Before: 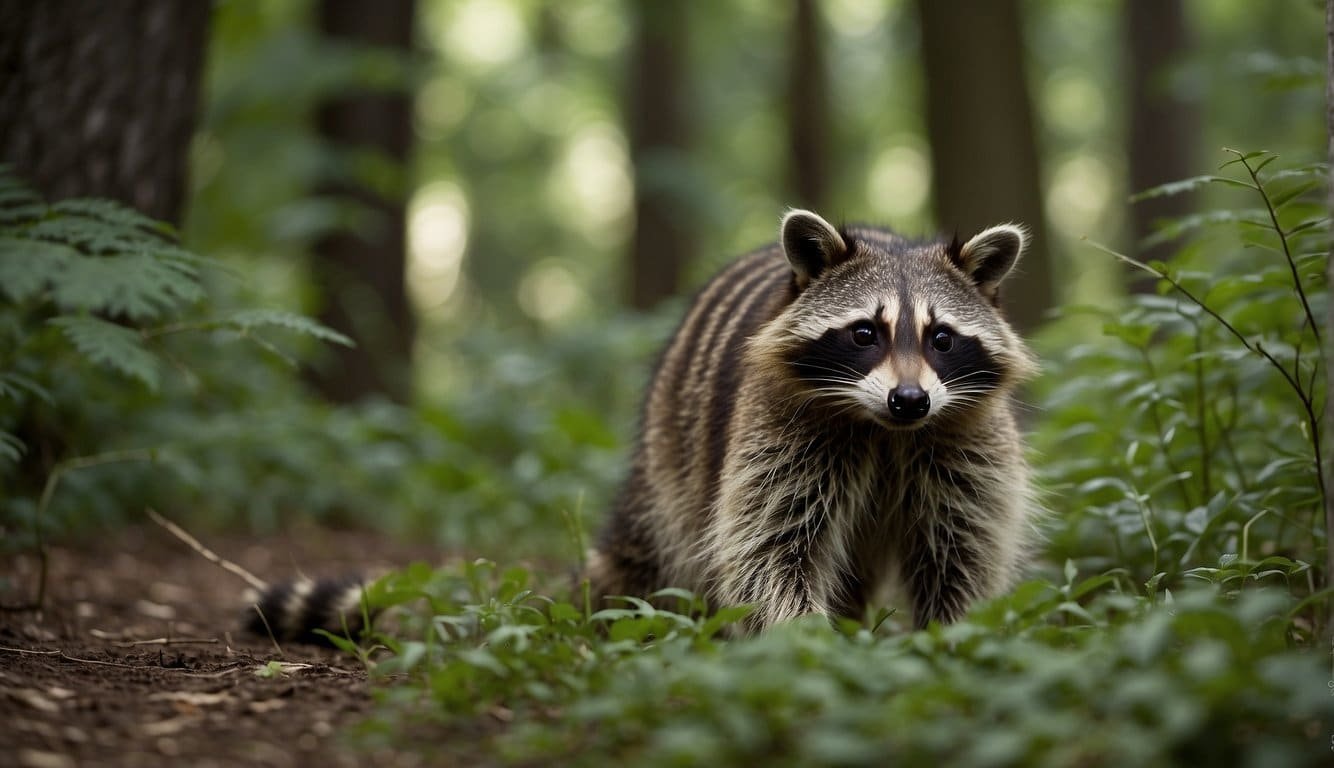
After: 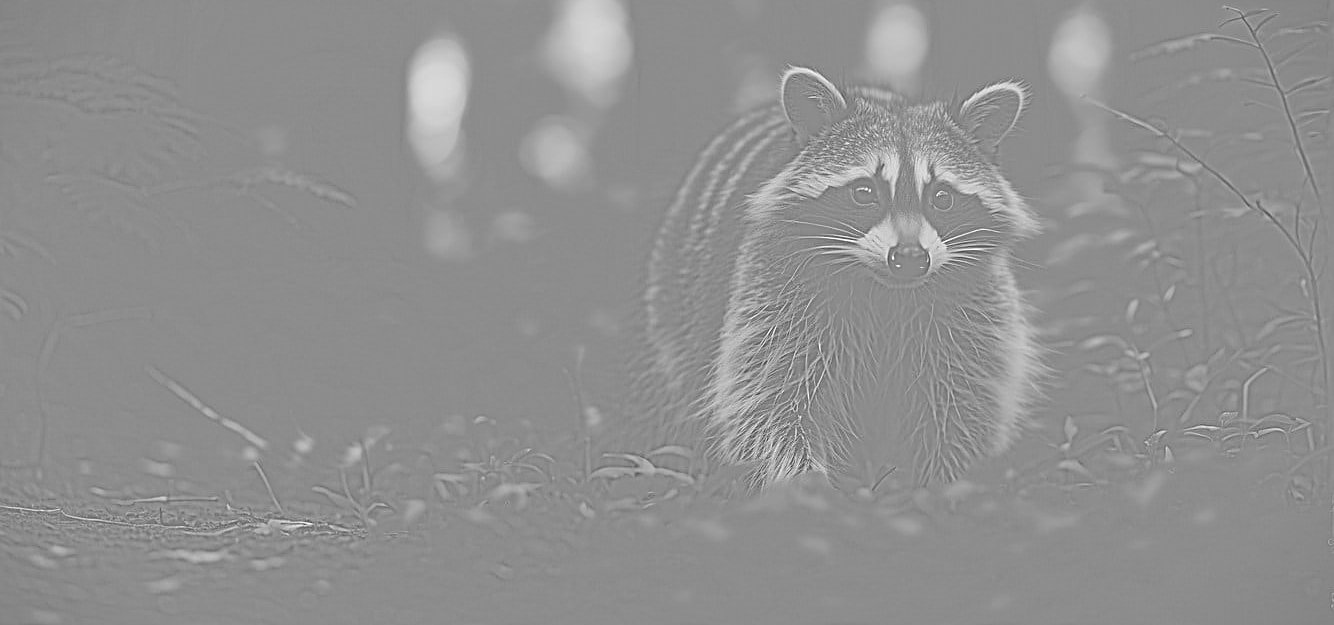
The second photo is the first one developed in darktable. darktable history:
crop and rotate: top 18.507%
exposure: compensate highlight preservation false
white balance: red 4.26, blue 1.802
vignetting: fall-off start 100%, brightness -0.282, width/height ratio 1.31
levels: levels [0, 0.435, 0.917]
highpass: sharpness 6%, contrast boost 7.63%
sharpen: on, module defaults
